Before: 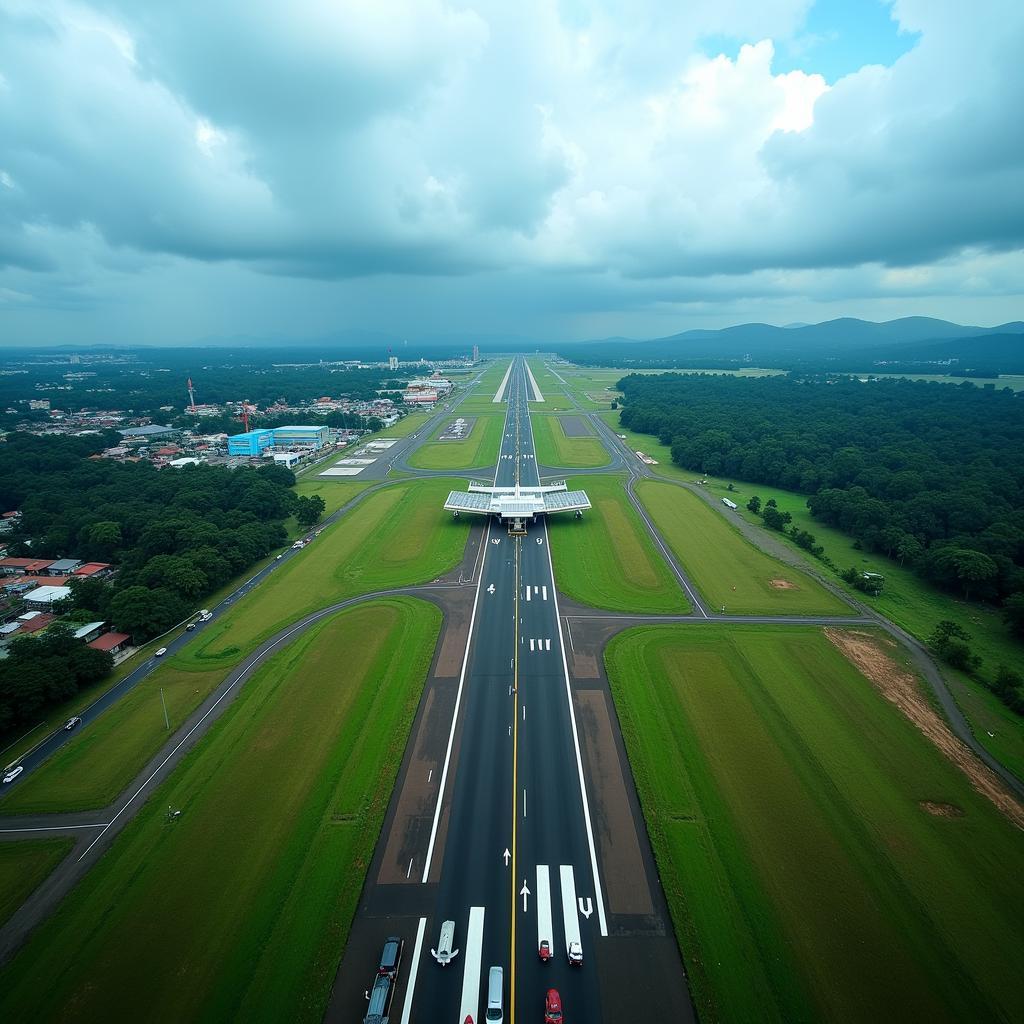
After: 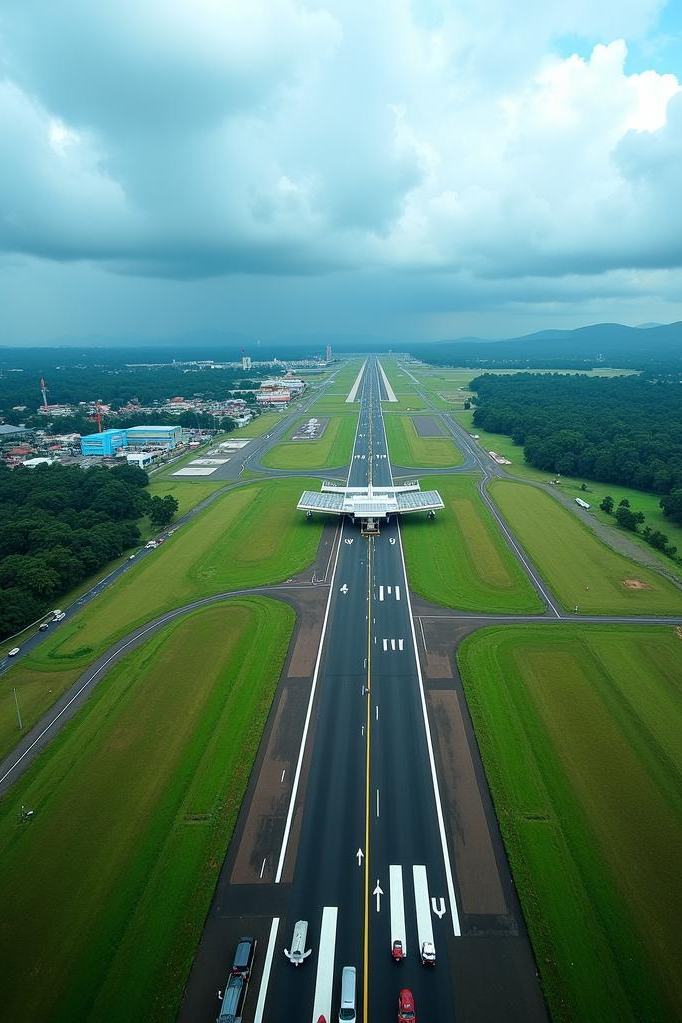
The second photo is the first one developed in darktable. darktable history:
white balance: emerald 1
crop and rotate: left 14.436%, right 18.898%
